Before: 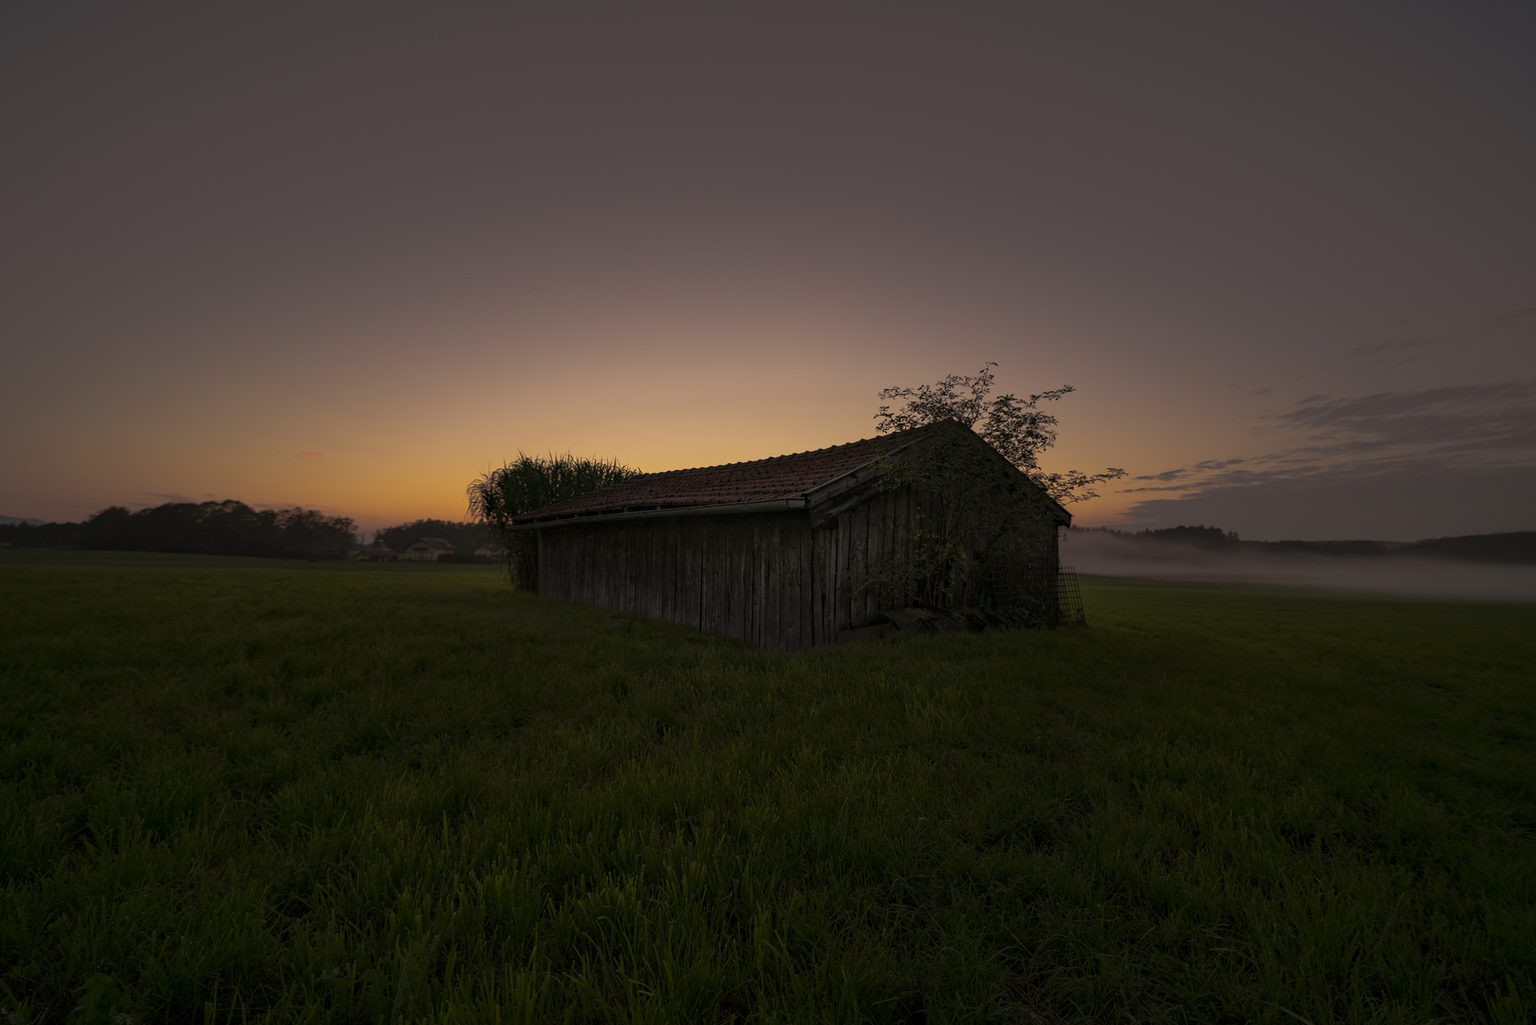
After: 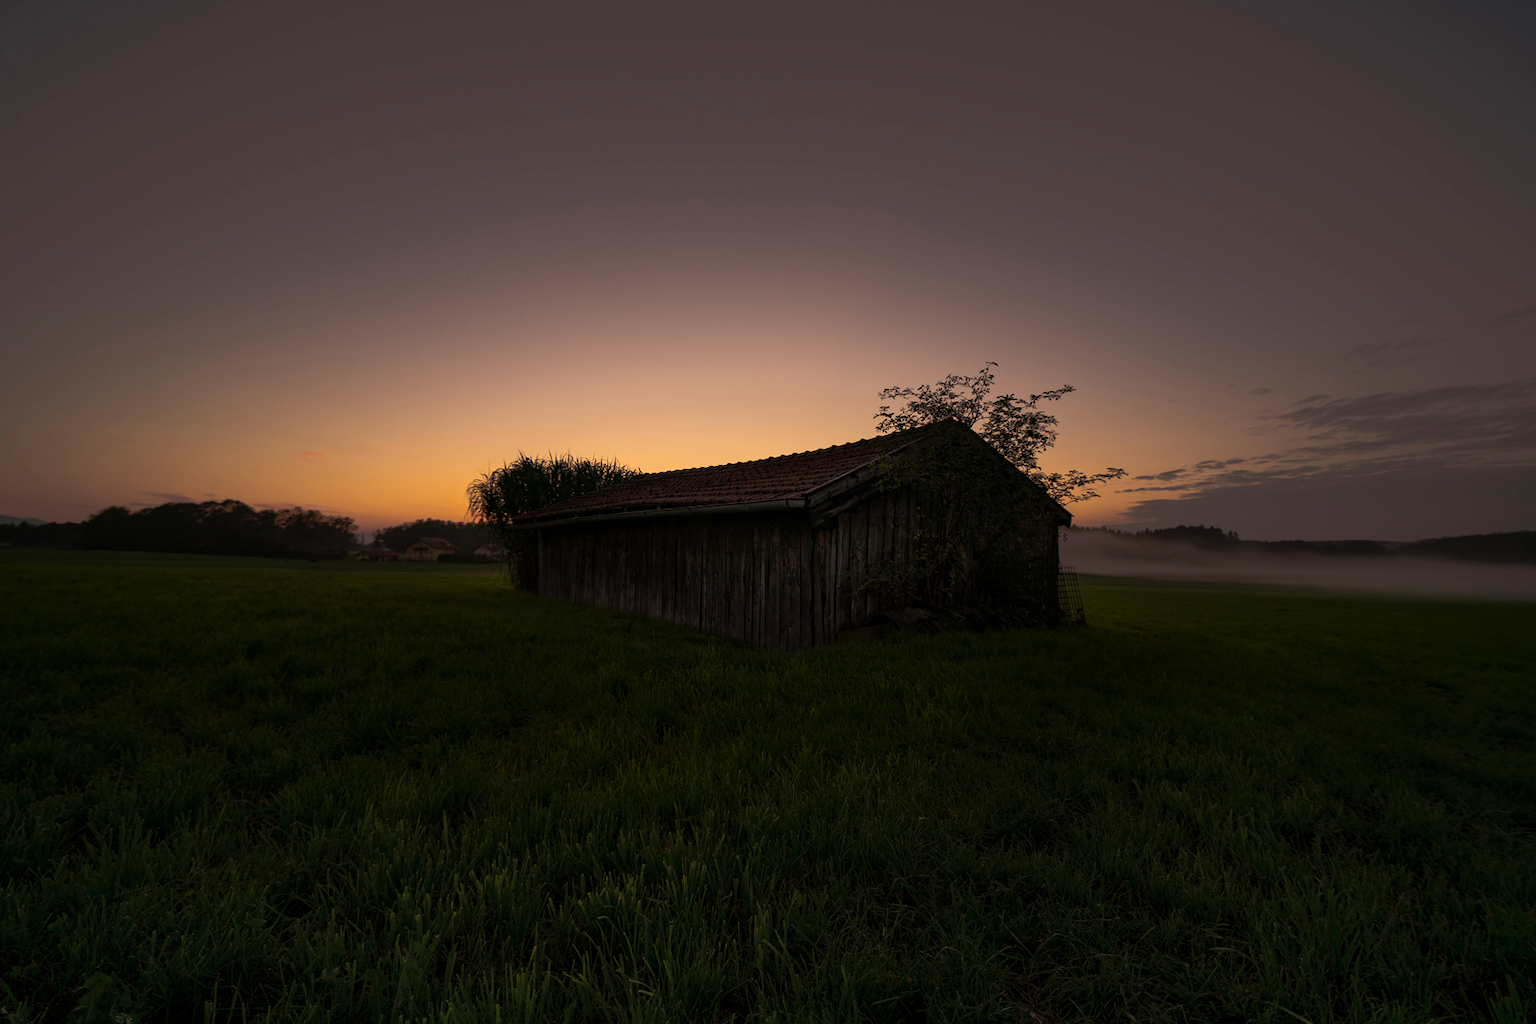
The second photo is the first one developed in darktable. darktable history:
shadows and highlights: radius 335.92, shadows 63.52, highlights 4.94, compress 88.06%, soften with gaussian
tone equalizer: -8 EV -0.383 EV, -7 EV -0.401 EV, -6 EV -0.314 EV, -5 EV -0.258 EV, -3 EV 0.254 EV, -2 EV 0.326 EV, -1 EV 0.404 EV, +0 EV 0.42 EV, edges refinement/feathering 500, mask exposure compensation -1.57 EV, preserve details no
